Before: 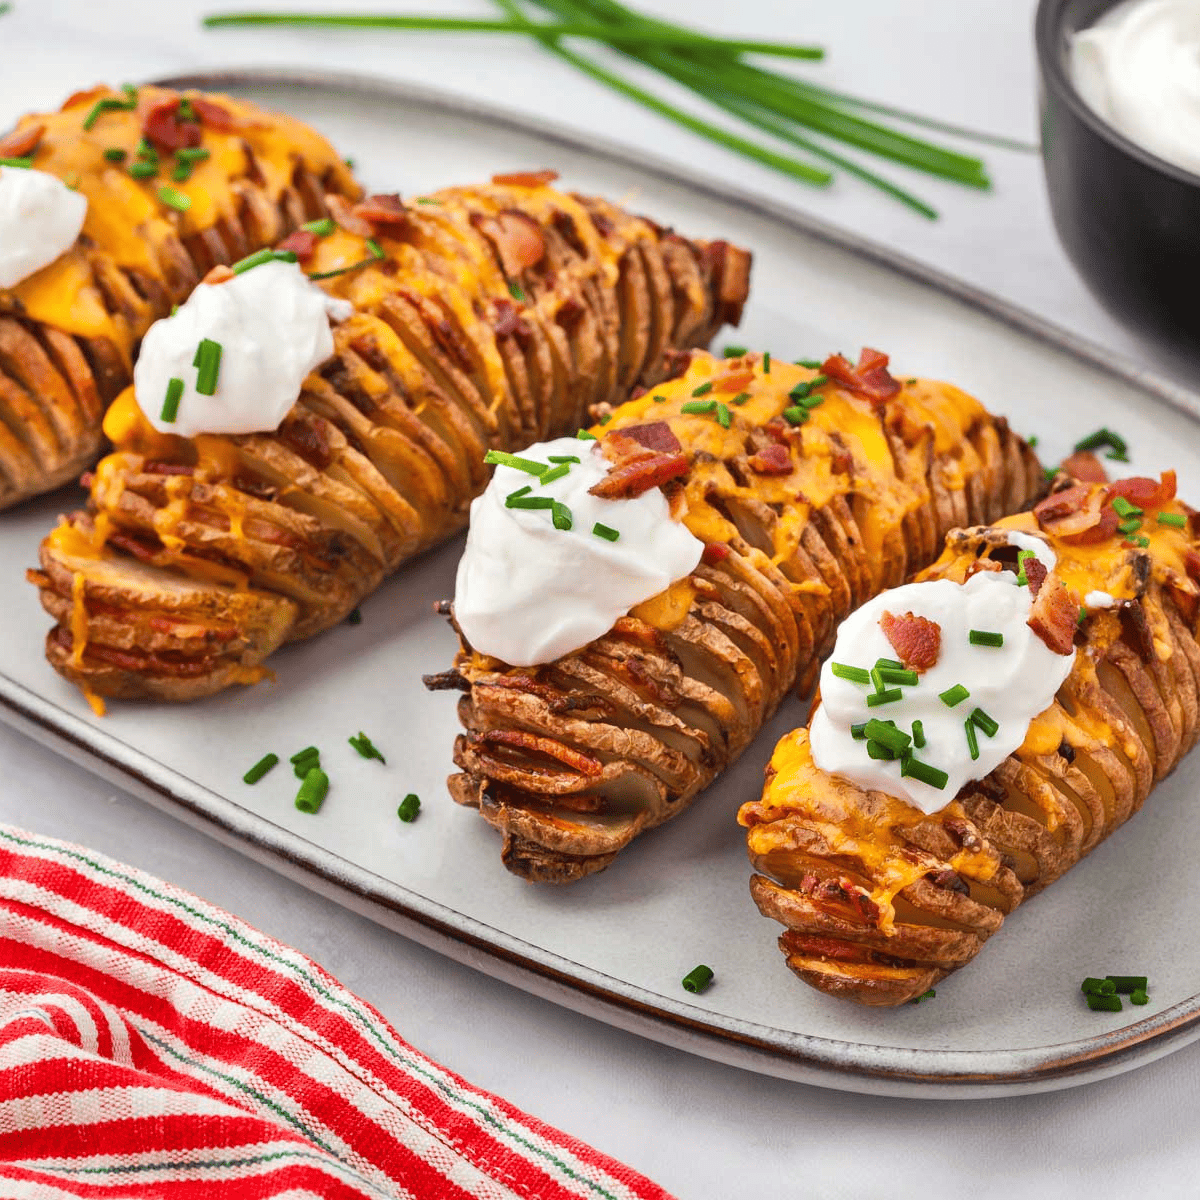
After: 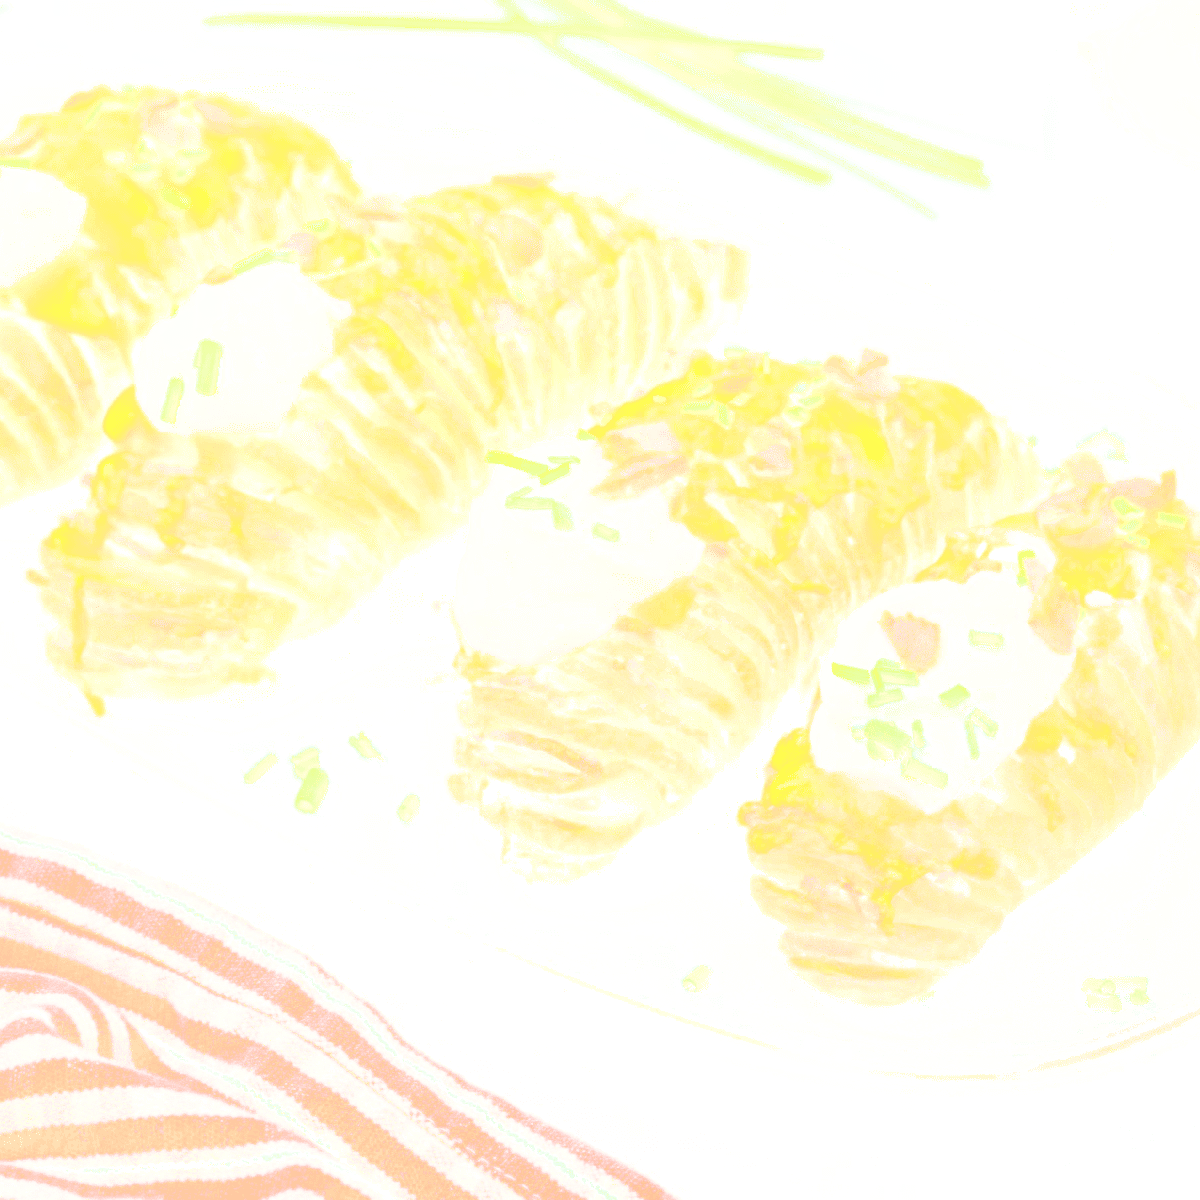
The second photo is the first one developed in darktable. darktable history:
bloom: size 85%, threshold 5%, strength 85%
local contrast: detail 130%
